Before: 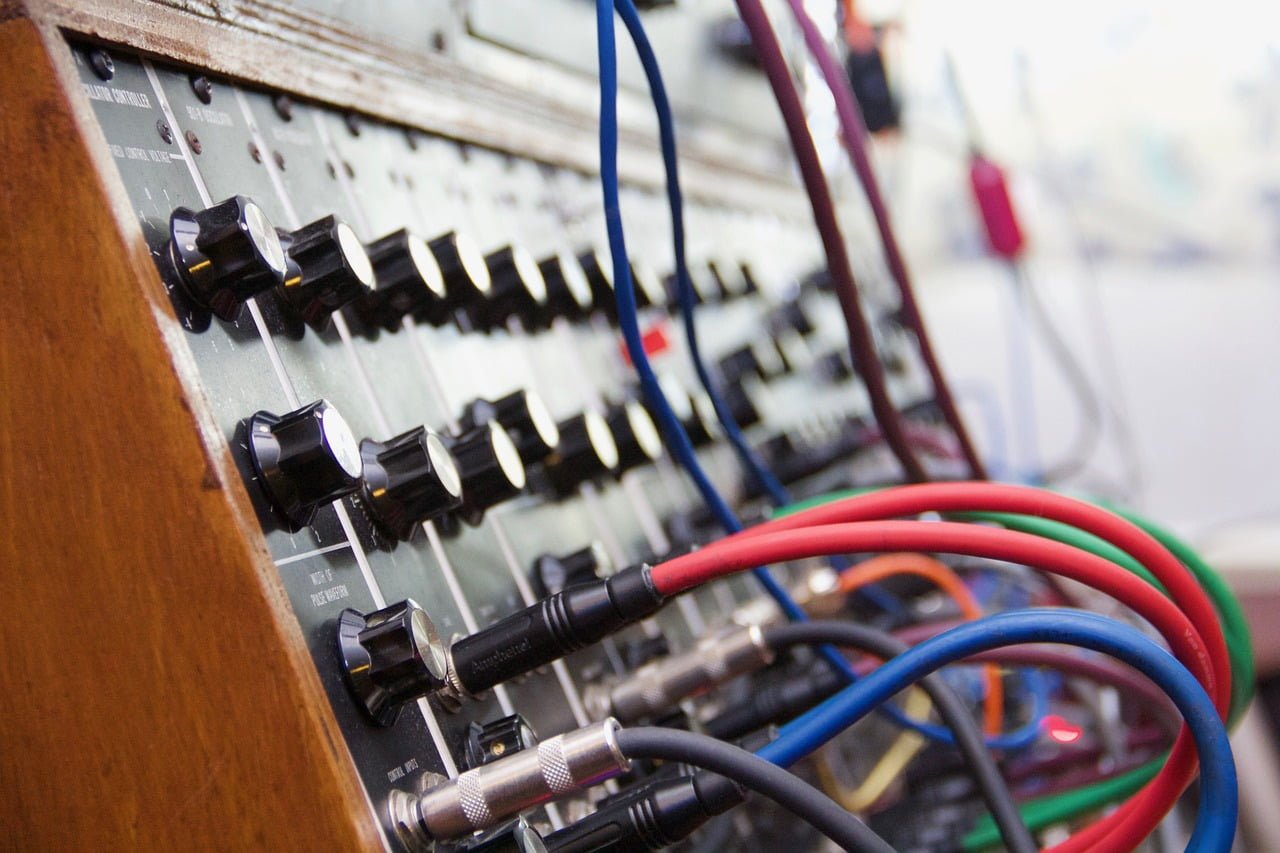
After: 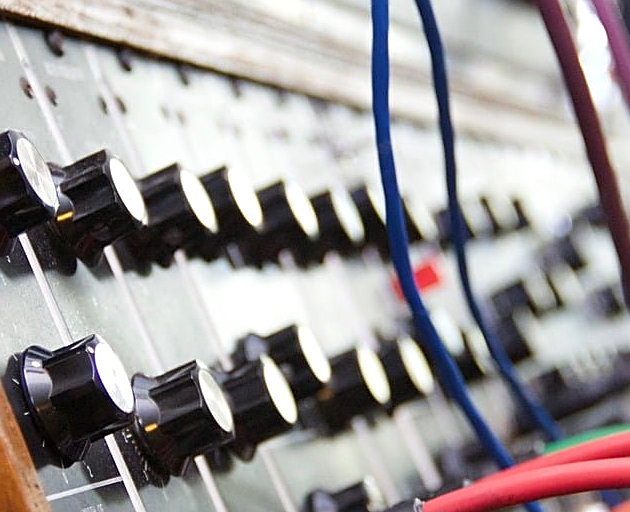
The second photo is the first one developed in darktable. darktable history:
crop: left 17.835%, top 7.675%, right 32.881%, bottom 32.213%
sharpen: on, module defaults
exposure: exposure 0.161 EV, compensate highlight preservation false
